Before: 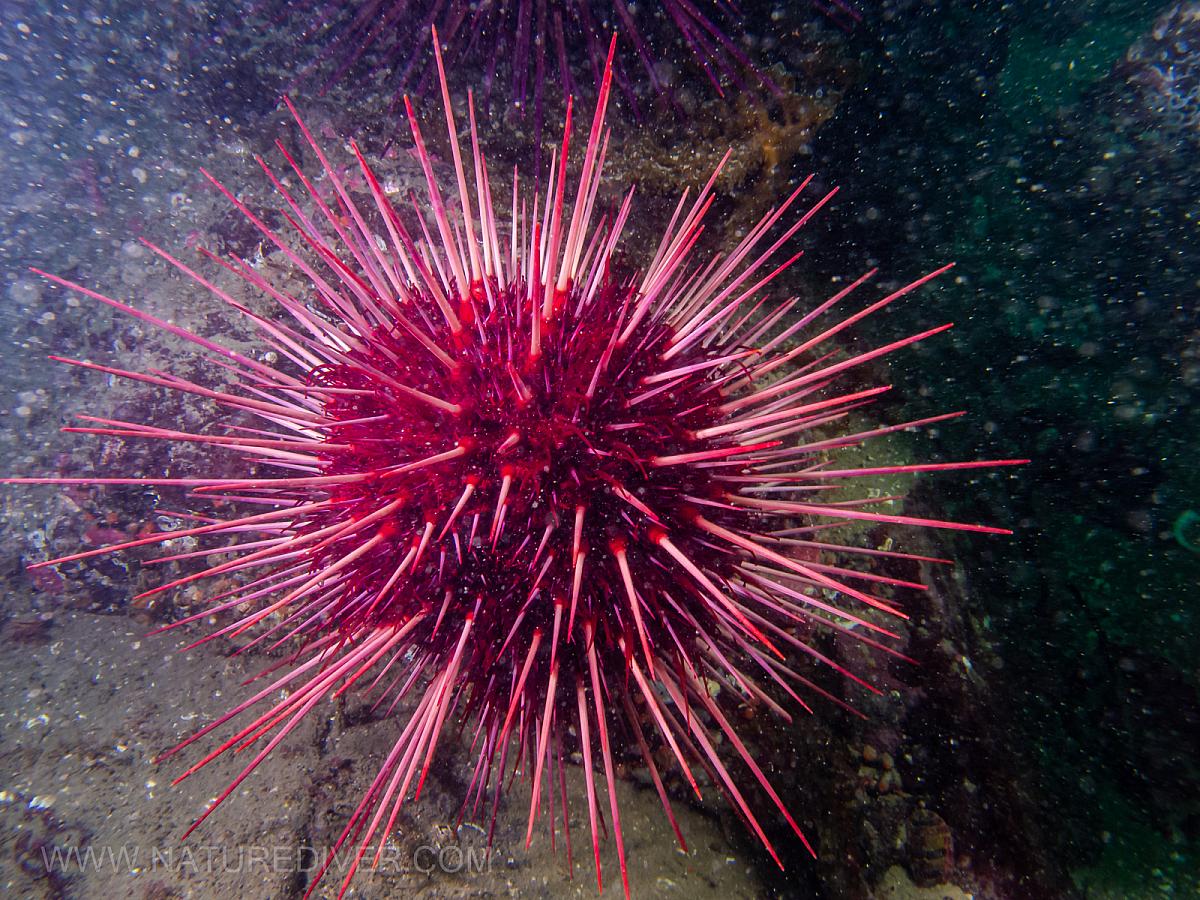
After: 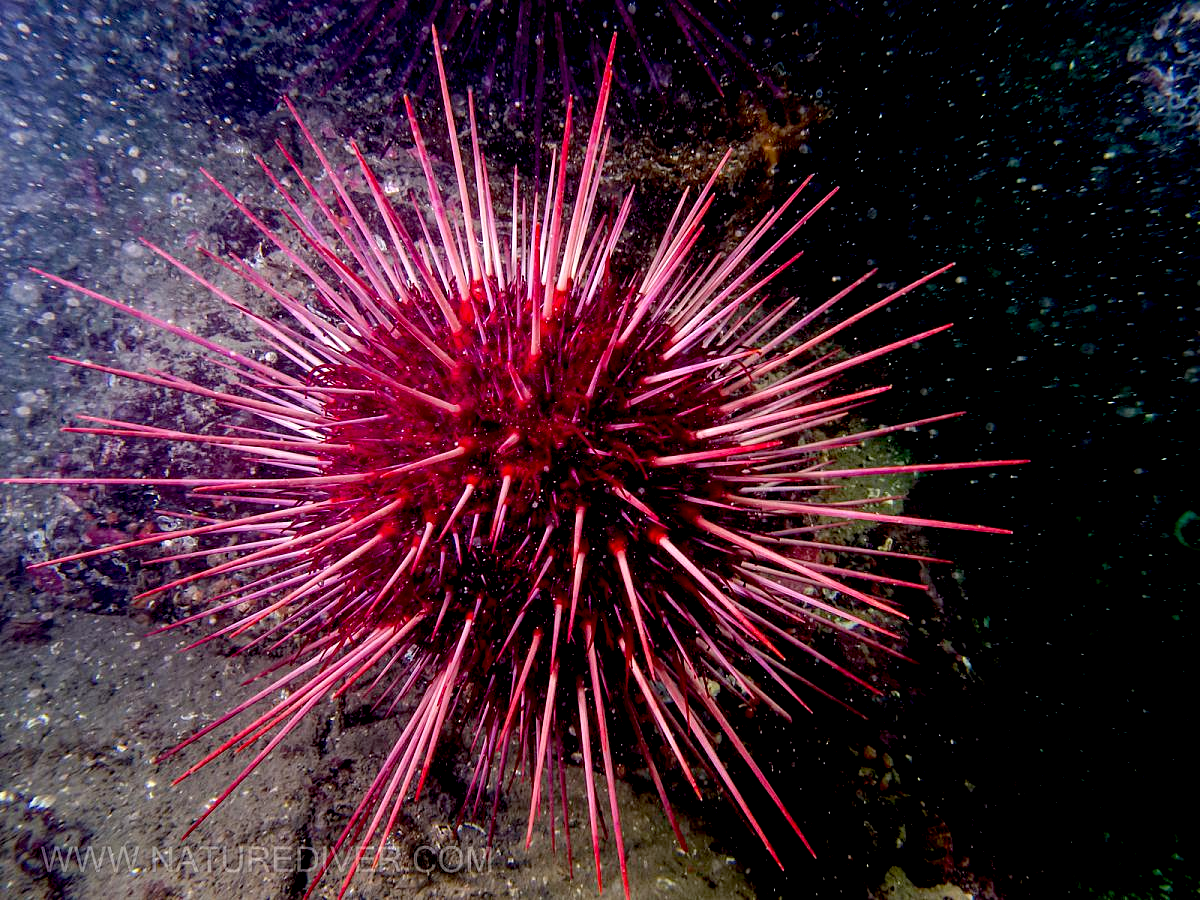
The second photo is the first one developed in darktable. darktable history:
exposure: black level correction 0.029, exposure -0.073 EV, compensate highlight preservation false
local contrast: highlights 123%, shadows 126%, detail 140%, midtone range 0.254
